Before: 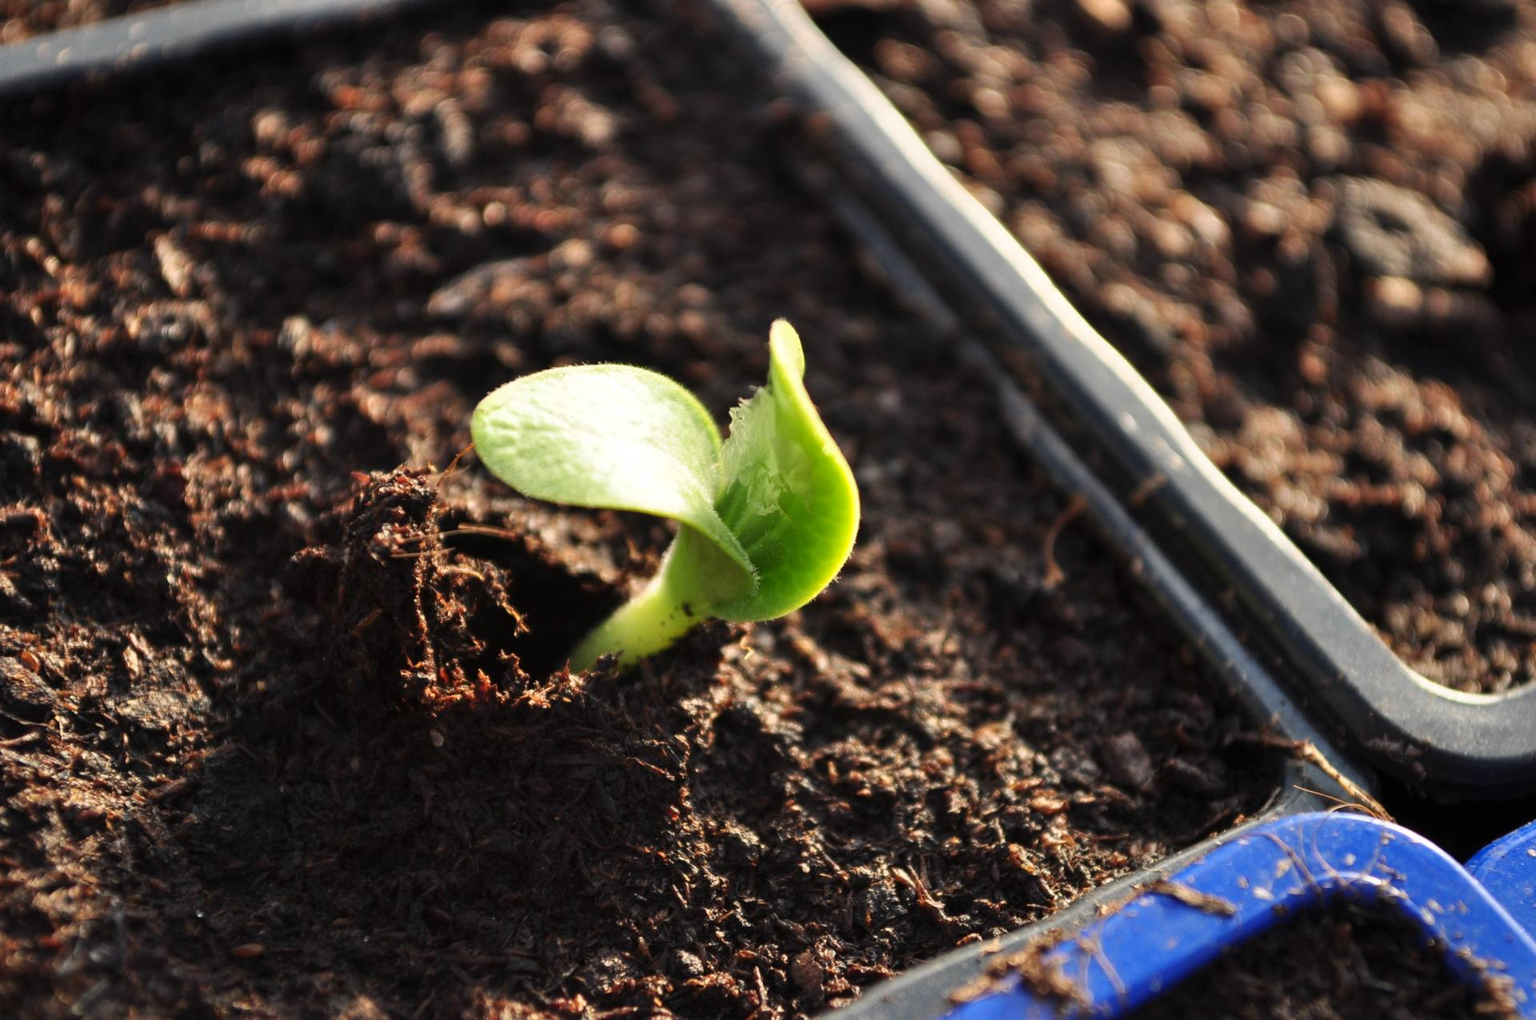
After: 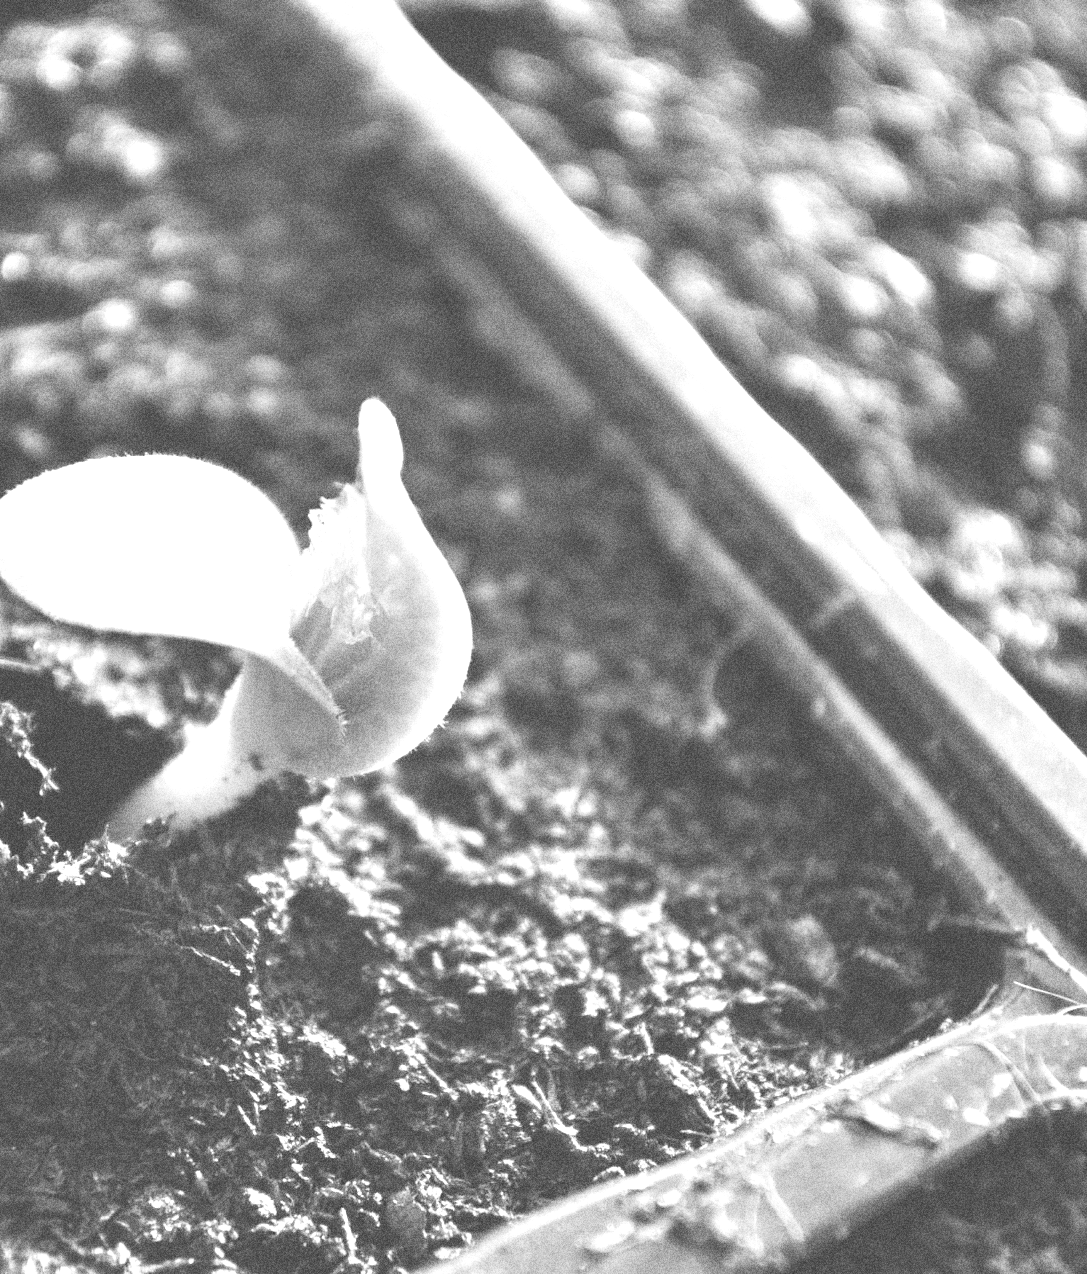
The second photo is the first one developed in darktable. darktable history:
shadows and highlights: shadows 32, highlights -32, soften with gaussian
color balance rgb: perceptual saturation grading › global saturation 35%, perceptual saturation grading › highlights -25%, perceptual saturation grading › shadows 50%
colorize: hue 34.49°, saturation 35.33%, source mix 100%, lightness 55%, version 1
crop: left 31.458%, top 0%, right 11.876%
grain: coarseness 14.49 ISO, strength 48.04%, mid-tones bias 35%
monochrome: on, module defaults
